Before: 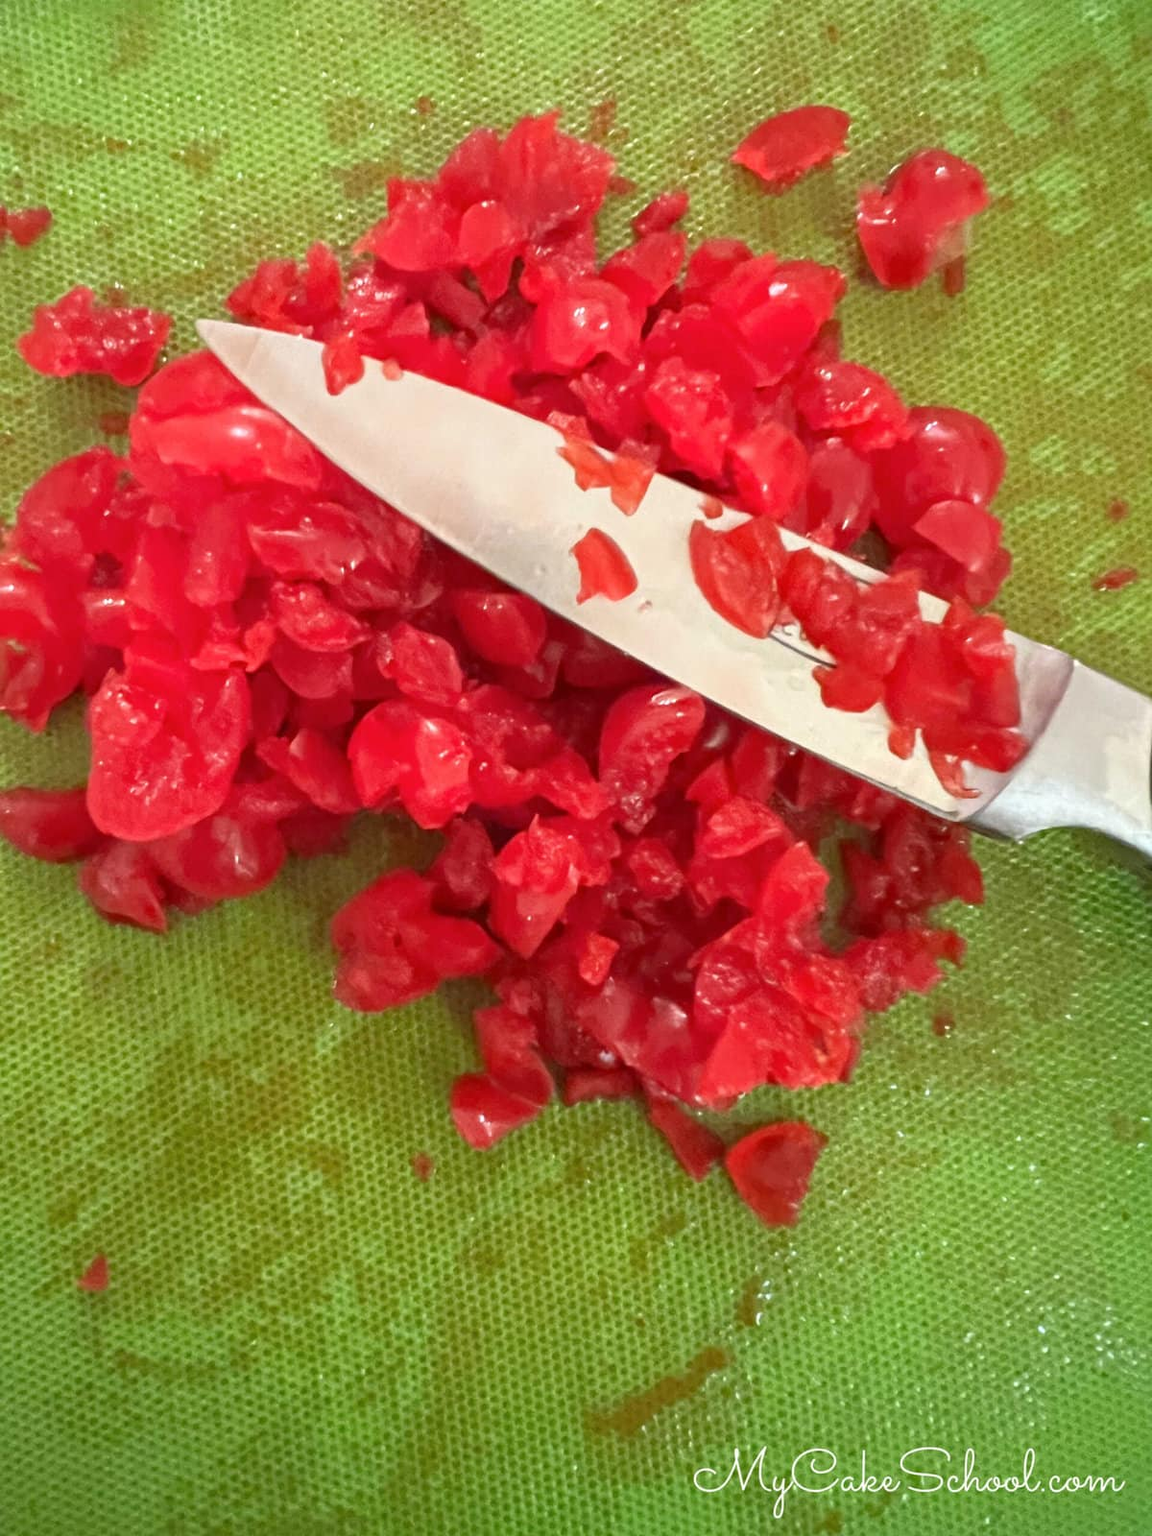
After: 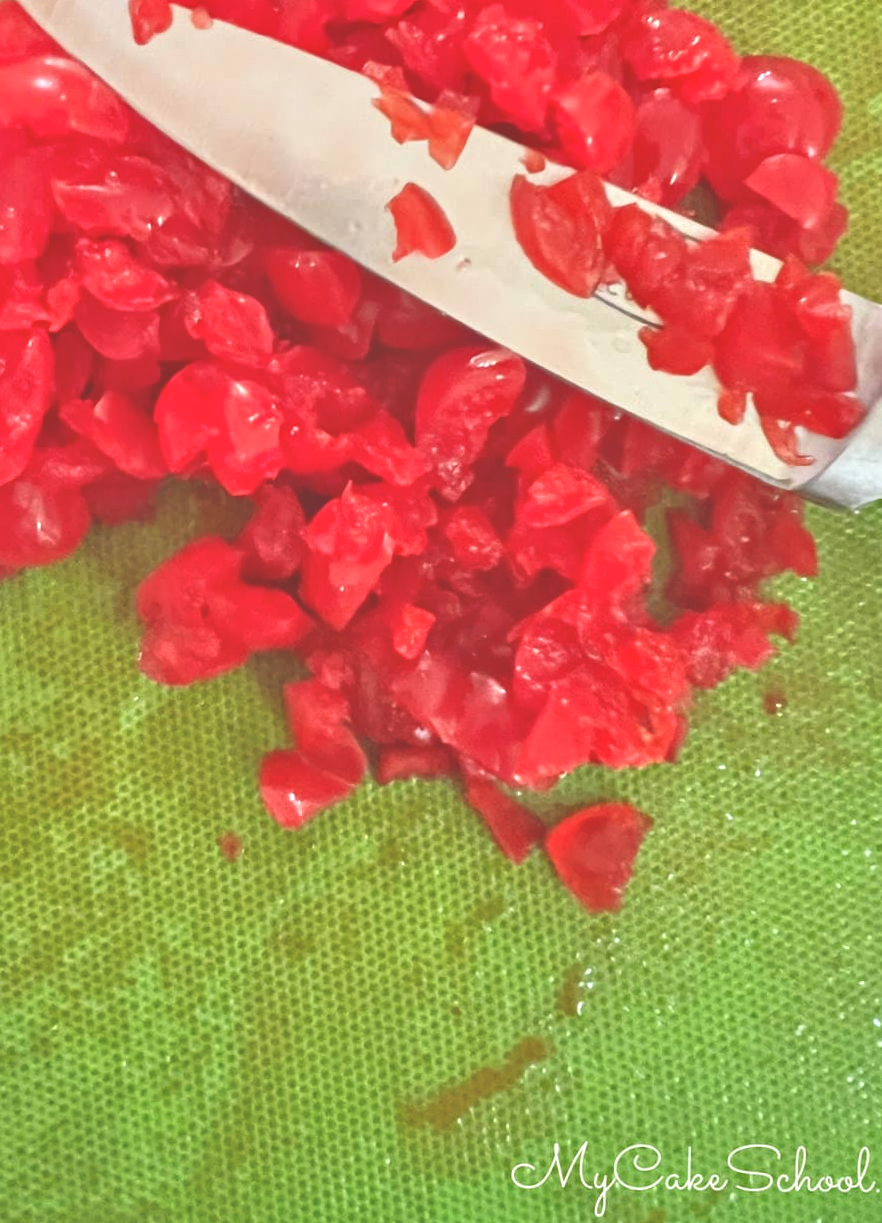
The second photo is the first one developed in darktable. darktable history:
rotate and perspective: rotation 0.192°, lens shift (horizontal) -0.015, crop left 0.005, crop right 0.996, crop top 0.006, crop bottom 0.99
crop: left 16.871%, top 22.857%, right 9.116%
tone equalizer: -7 EV 0.15 EV, -6 EV 0.6 EV, -5 EV 1.15 EV, -4 EV 1.33 EV, -3 EV 1.15 EV, -2 EV 0.6 EV, -1 EV 0.15 EV, mask exposure compensation -0.5 EV
exposure: black level correction -0.015, exposure -0.125 EV, compensate highlight preservation false
